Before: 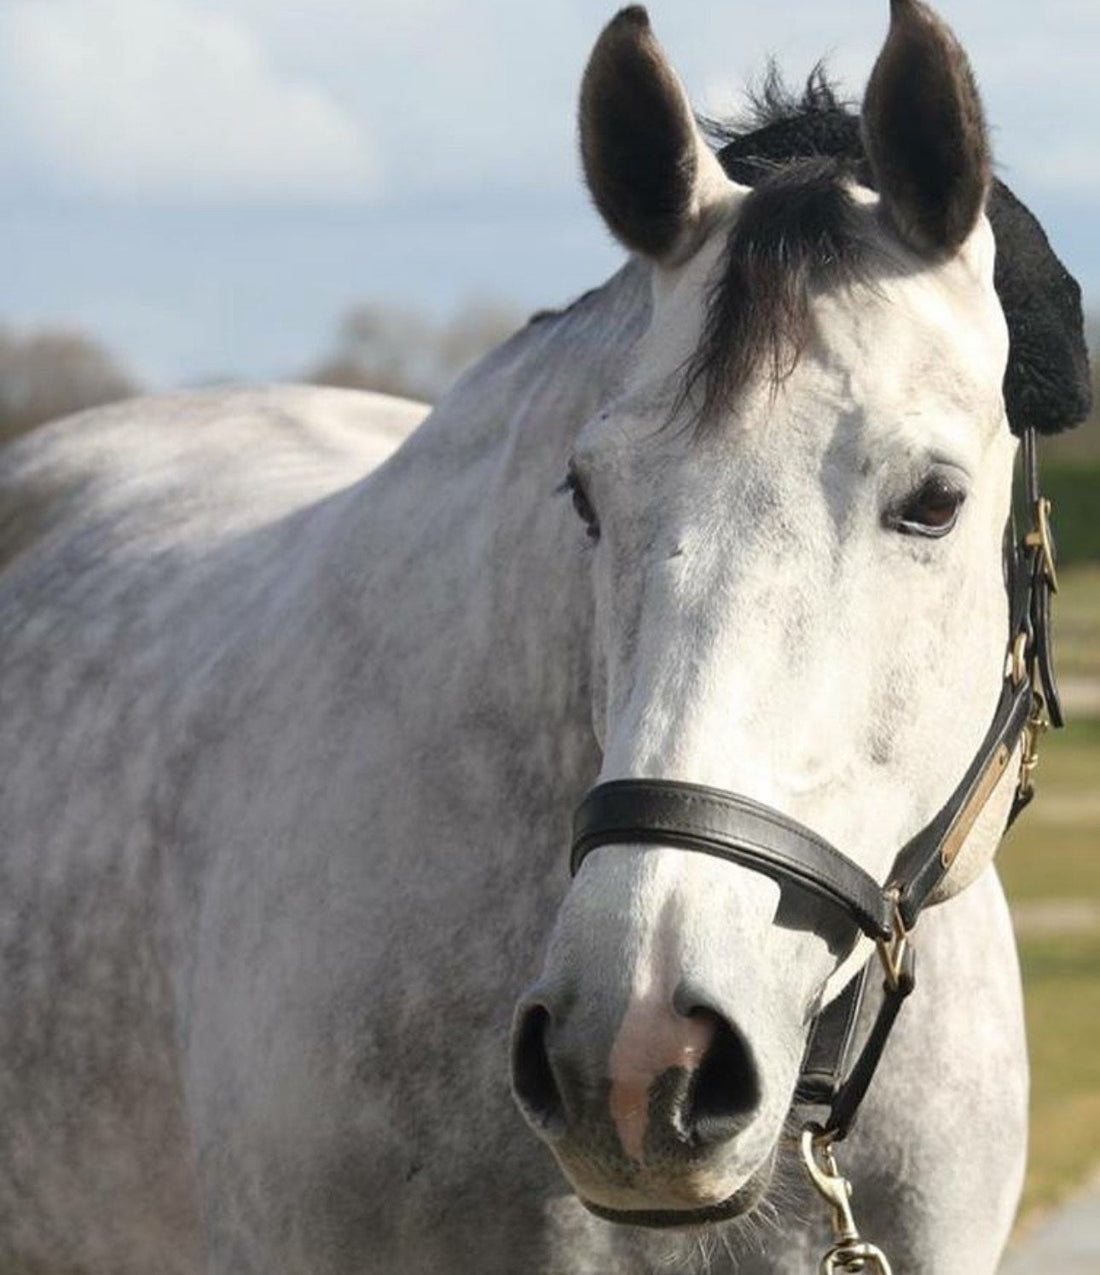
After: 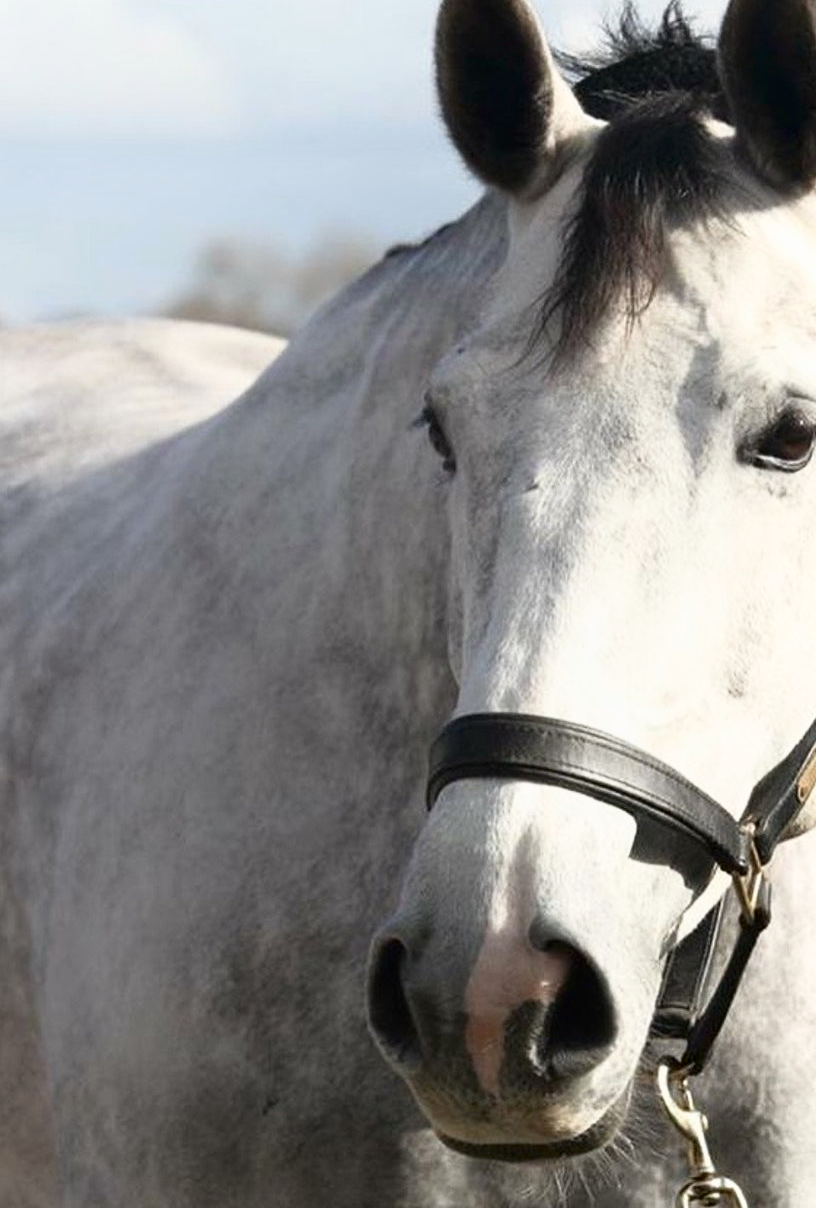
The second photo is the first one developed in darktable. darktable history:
shadows and highlights: shadows -62.32, white point adjustment -5.22, highlights 61.59
crop and rotate: left 13.15%, top 5.251%, right 12.609%
